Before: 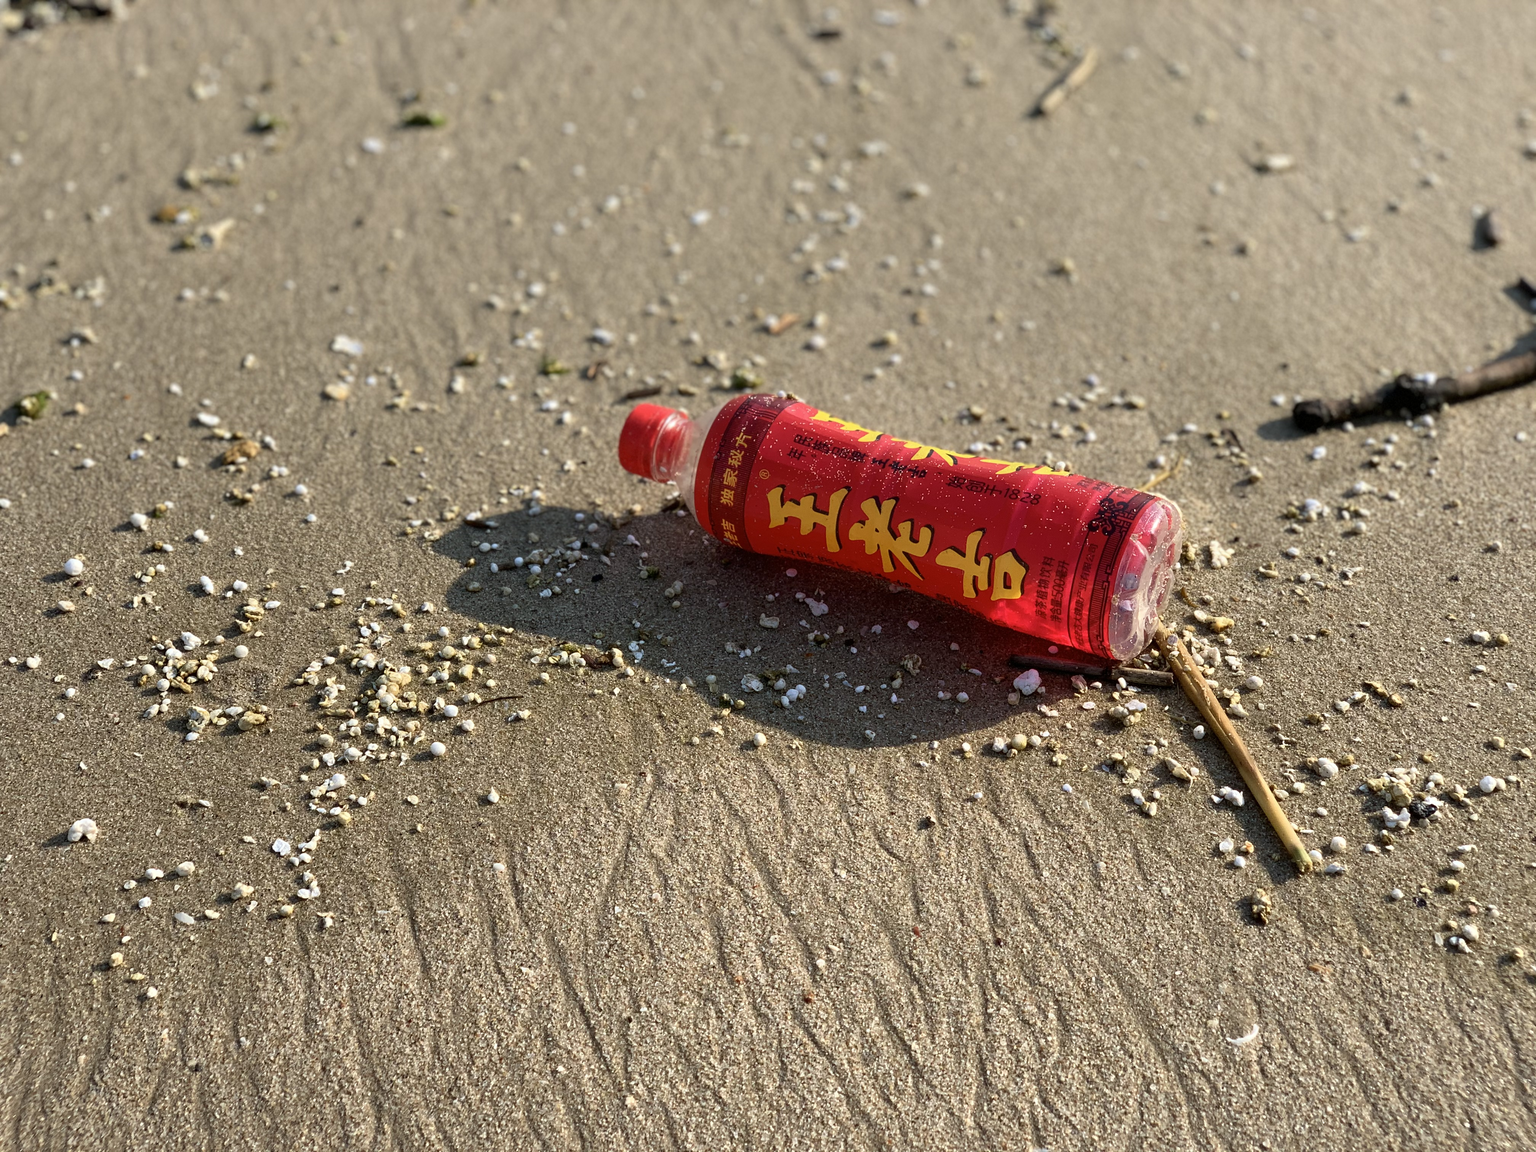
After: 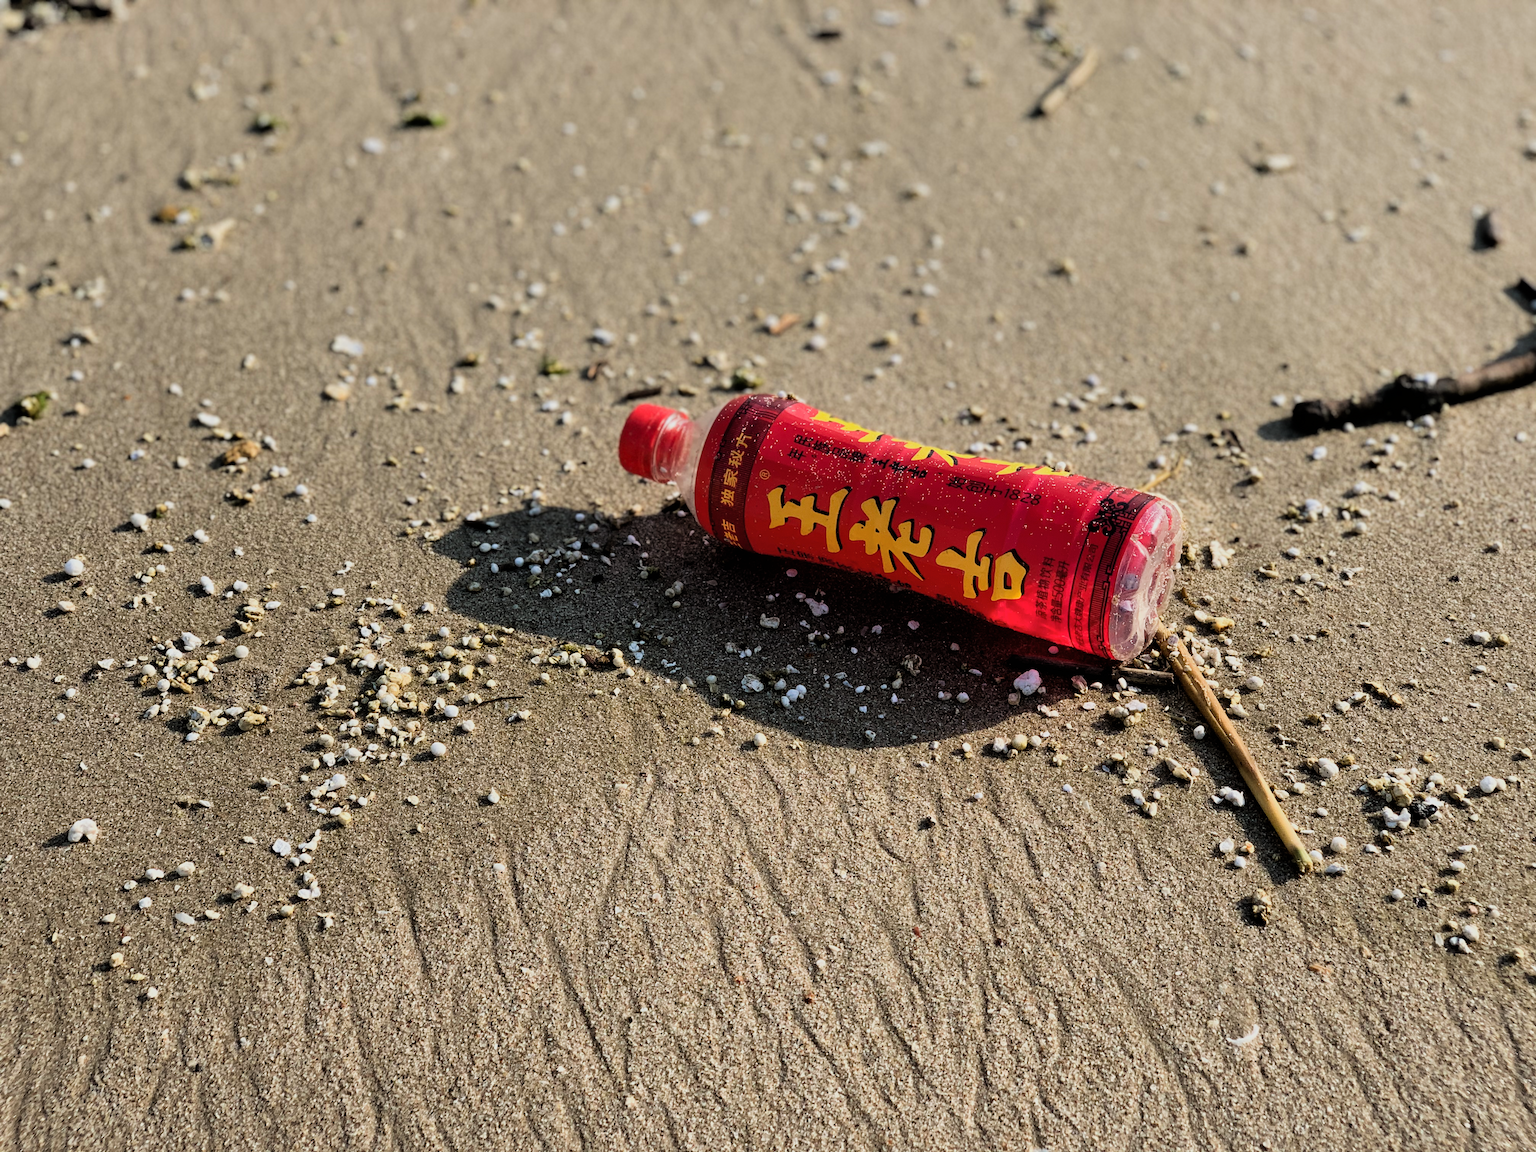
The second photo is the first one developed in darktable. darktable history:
filmic rgb: black relative exposure -5.15 EV, white relative exposure 3.98 EV, threshold 3.05 EV, hardness 2.89, contrast 1.299, highlights saturation mix -30.68%, enable highlight reconstruction true
exposure: black level correction -0.003, exposure 0.031 EV, compensate highlight preservation false
shadows and highlights: radius 125.11, shadows 30.54, highlights -31.07, low approximation 0.01, soften with gaussian
